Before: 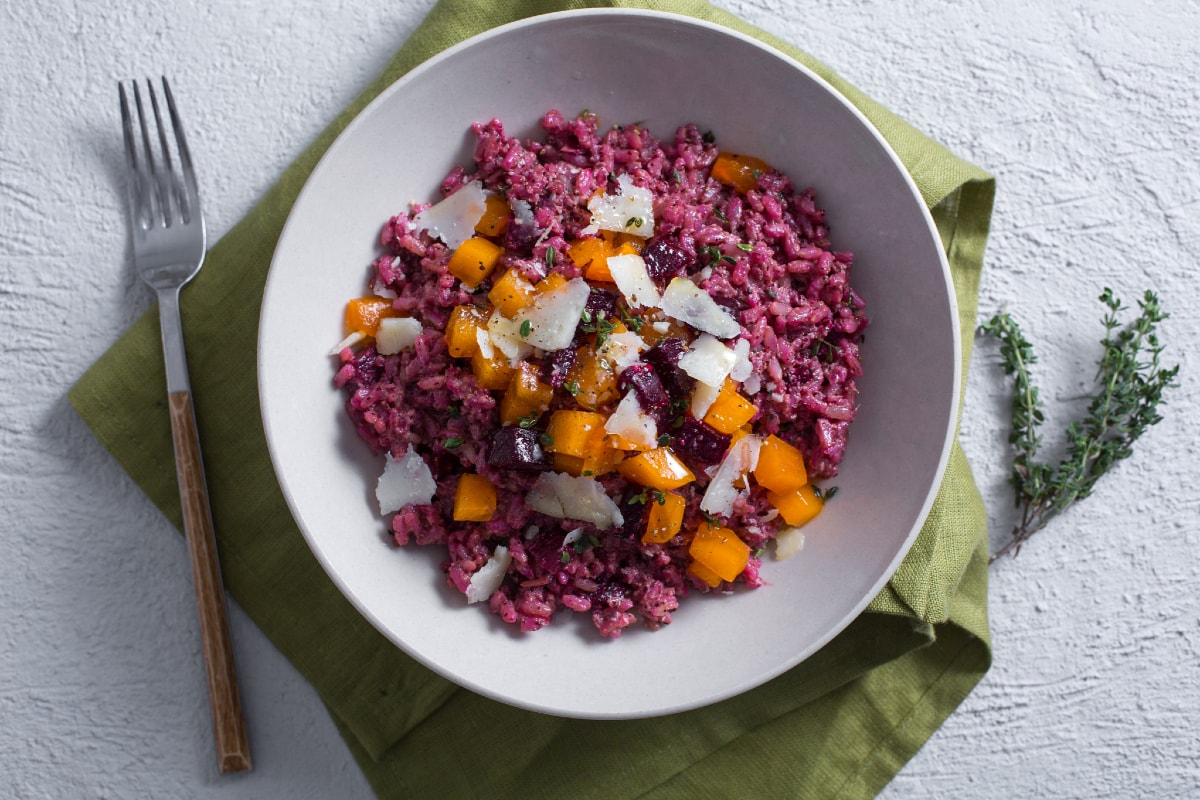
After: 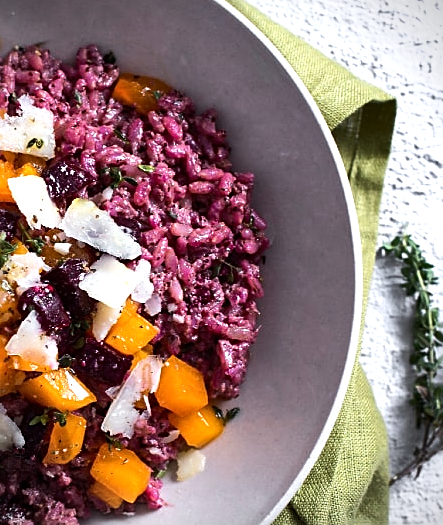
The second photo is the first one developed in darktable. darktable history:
vignetting: fall-off start 92.6%, brightness -0.52, saturation -0.51, center (-0.012, 0)
crop and rotate: left 49.936%, top 10.094%, right 13.136%, bottom 24.256%
sharpen: on, module defaults
shadows and highlights: soften with gaussian
tone equalizer: -8 EV -0.75 EV, -7 EV -0.7 EV, -6 EV -0.6 EV, -5 EV -0.4 EV, -3 EV 0.4 EV, -2 EV 0.6 EV, -1 EV 0.7 EV, +0 EV 0.75 EV, edges refinement/feathering 500, mask exposure compensation -1.57 EV, preserve details no
